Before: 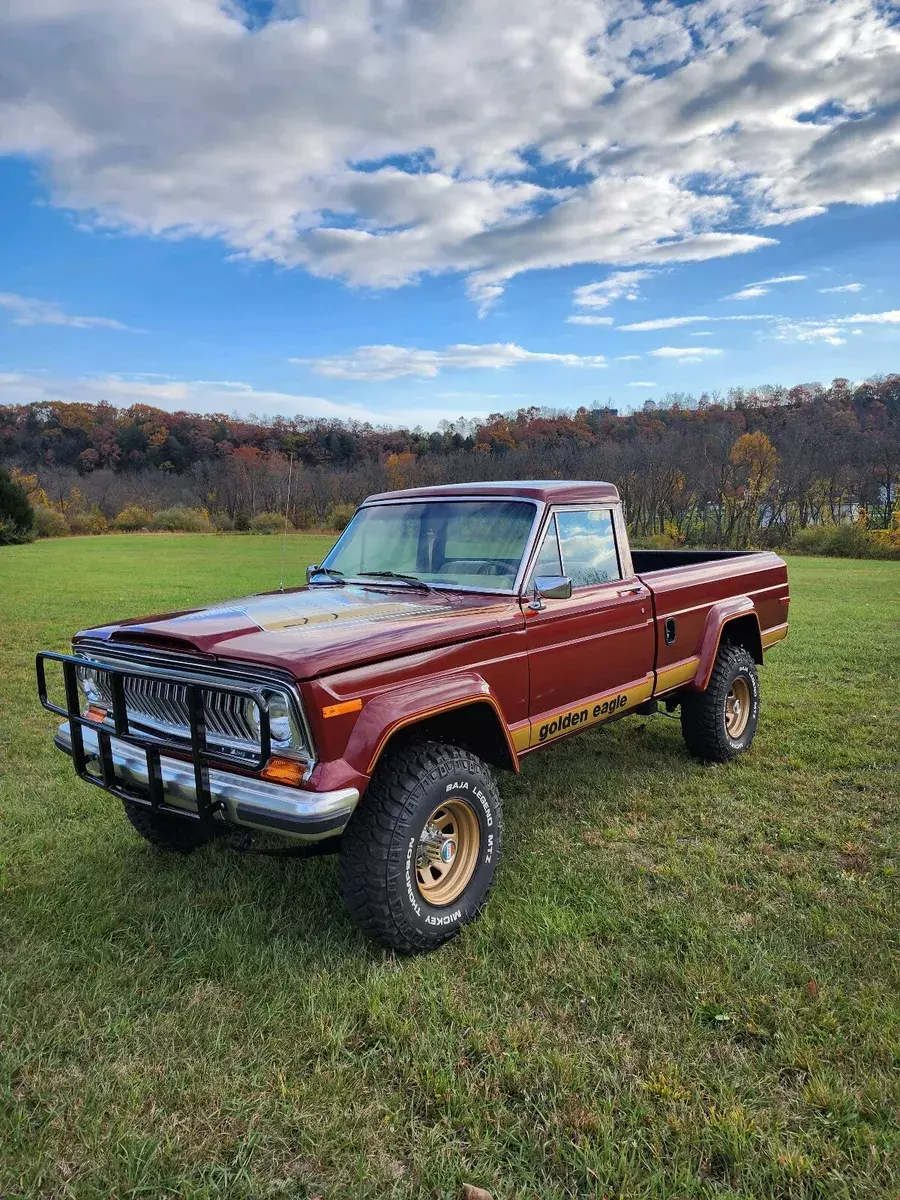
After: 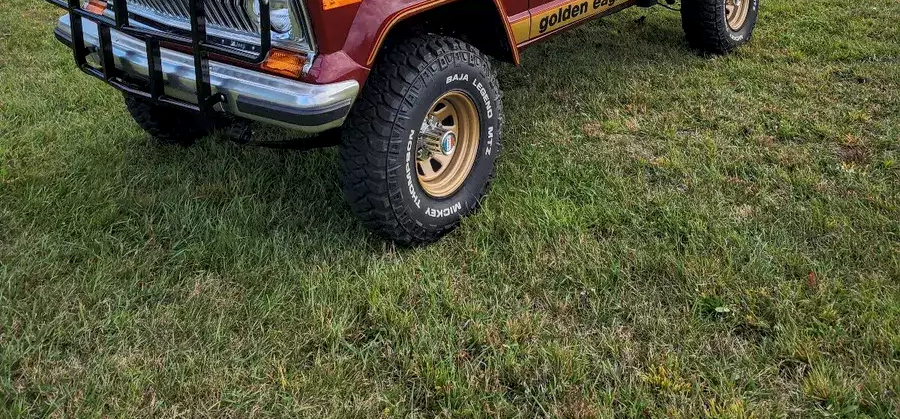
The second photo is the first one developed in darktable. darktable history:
local contrast: on, module defaults
crop and rotate: top 59.037%, bottom 6.039%
